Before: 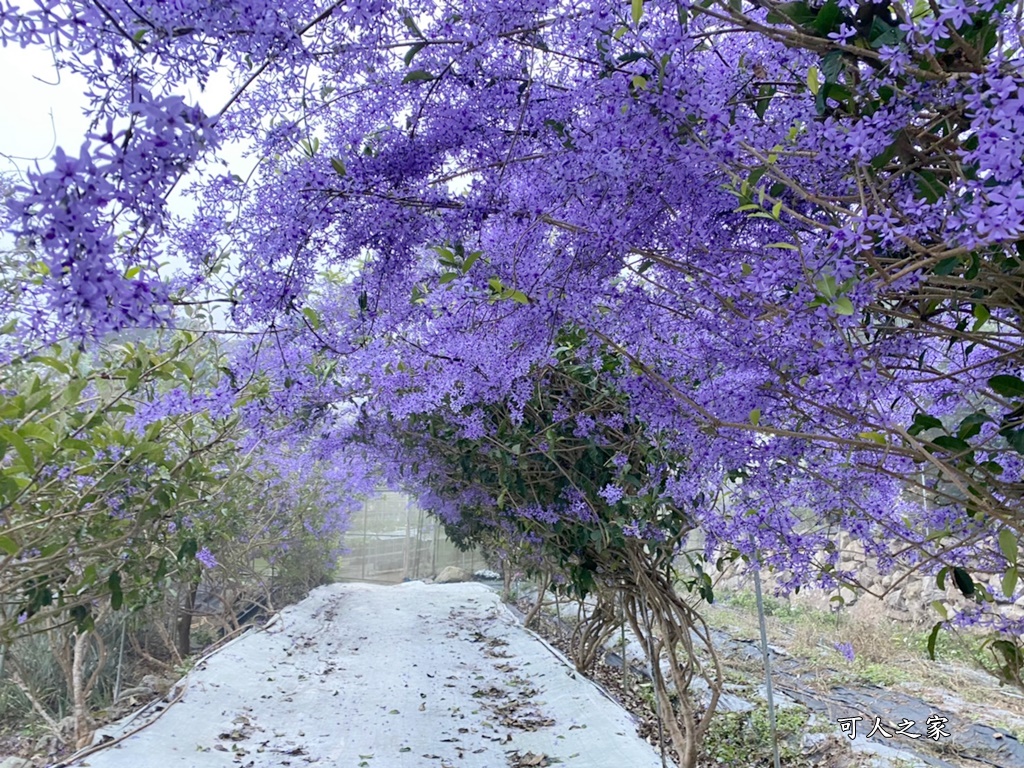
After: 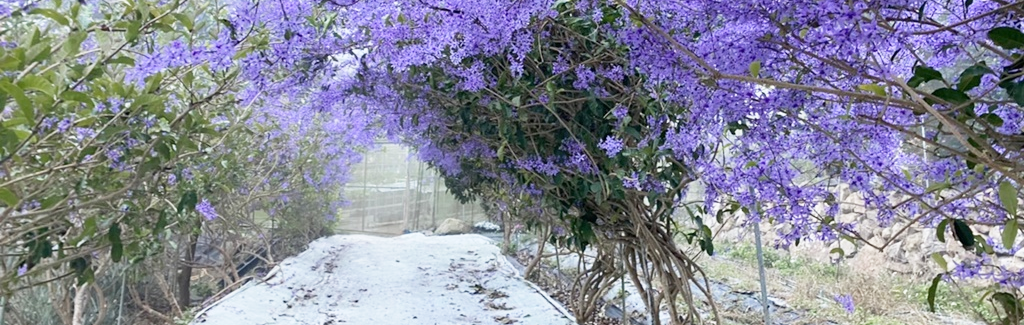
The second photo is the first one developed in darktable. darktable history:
color zones: curves: ch0 [(0, 0.5) (0.143, 0.5) (0.286, 0.456) (0.429, 0.5) (0.571, 0.5) (0.714, 0.5) (0.857, 0.5) (1, 0.5)]; ch1 [(0, 0.5) (0.143, 0.5) (0.286, 0.422) (0.429, 0.5) (0.571, 0.5) (0.714, 0.5) (0.857, 0.5) (1, 0.5)]
crop: top 45.372%, bottom 12.189%
base curve: curves: ch0 [(0, 0) (0.666, 0.806) (1, 1)], preserve colors none
